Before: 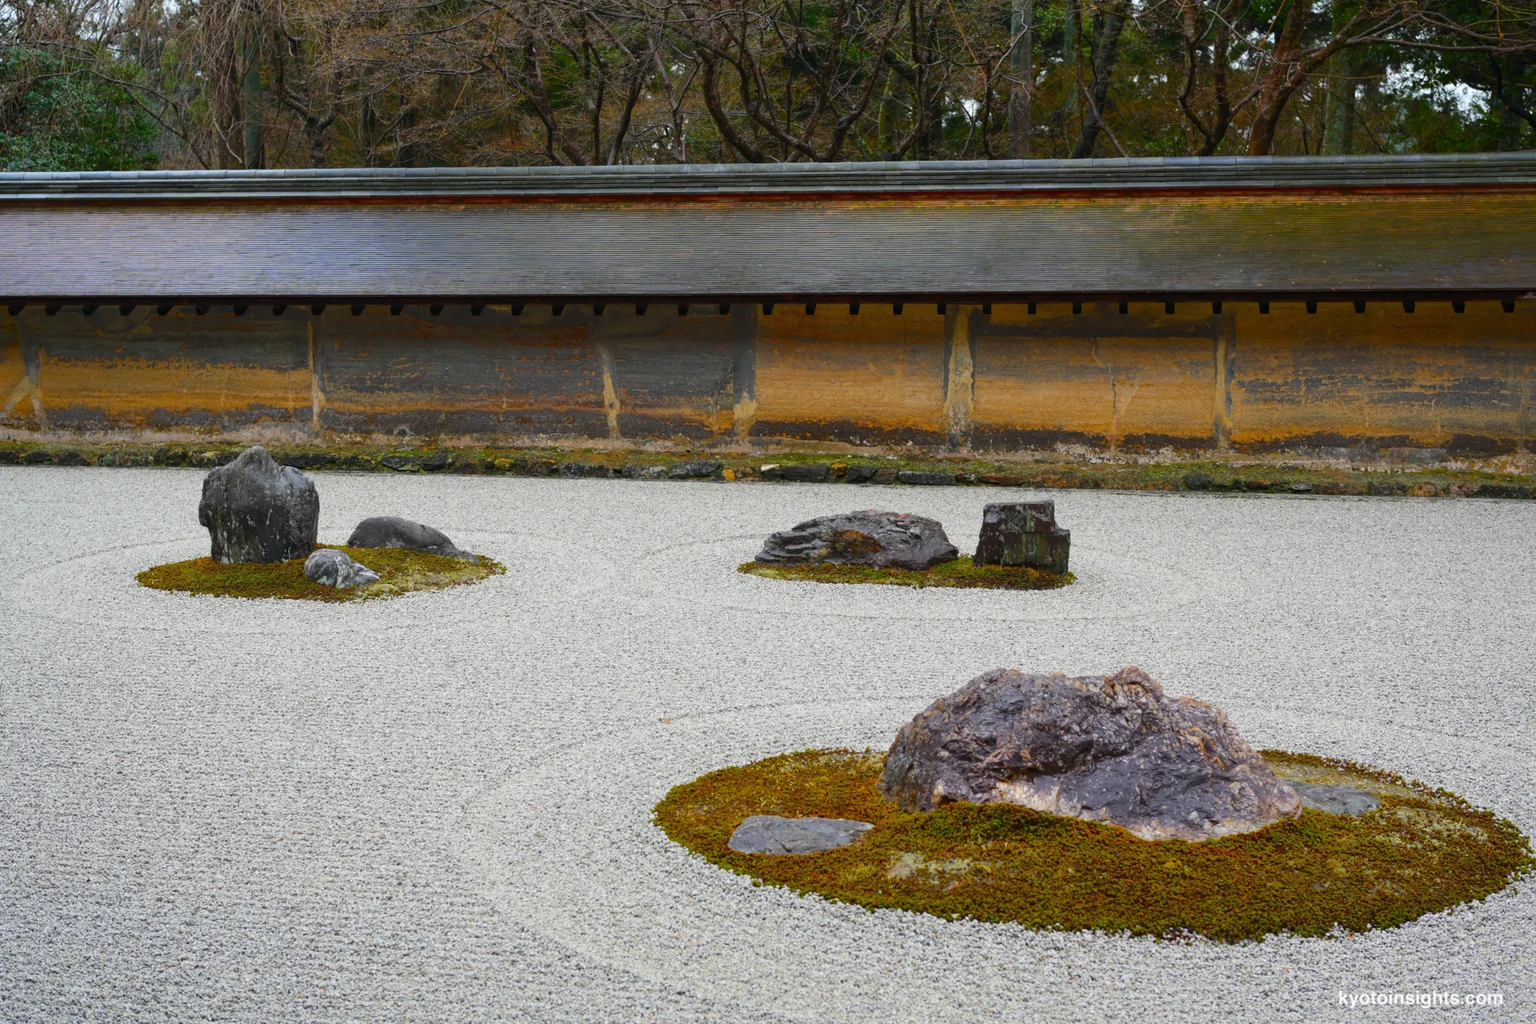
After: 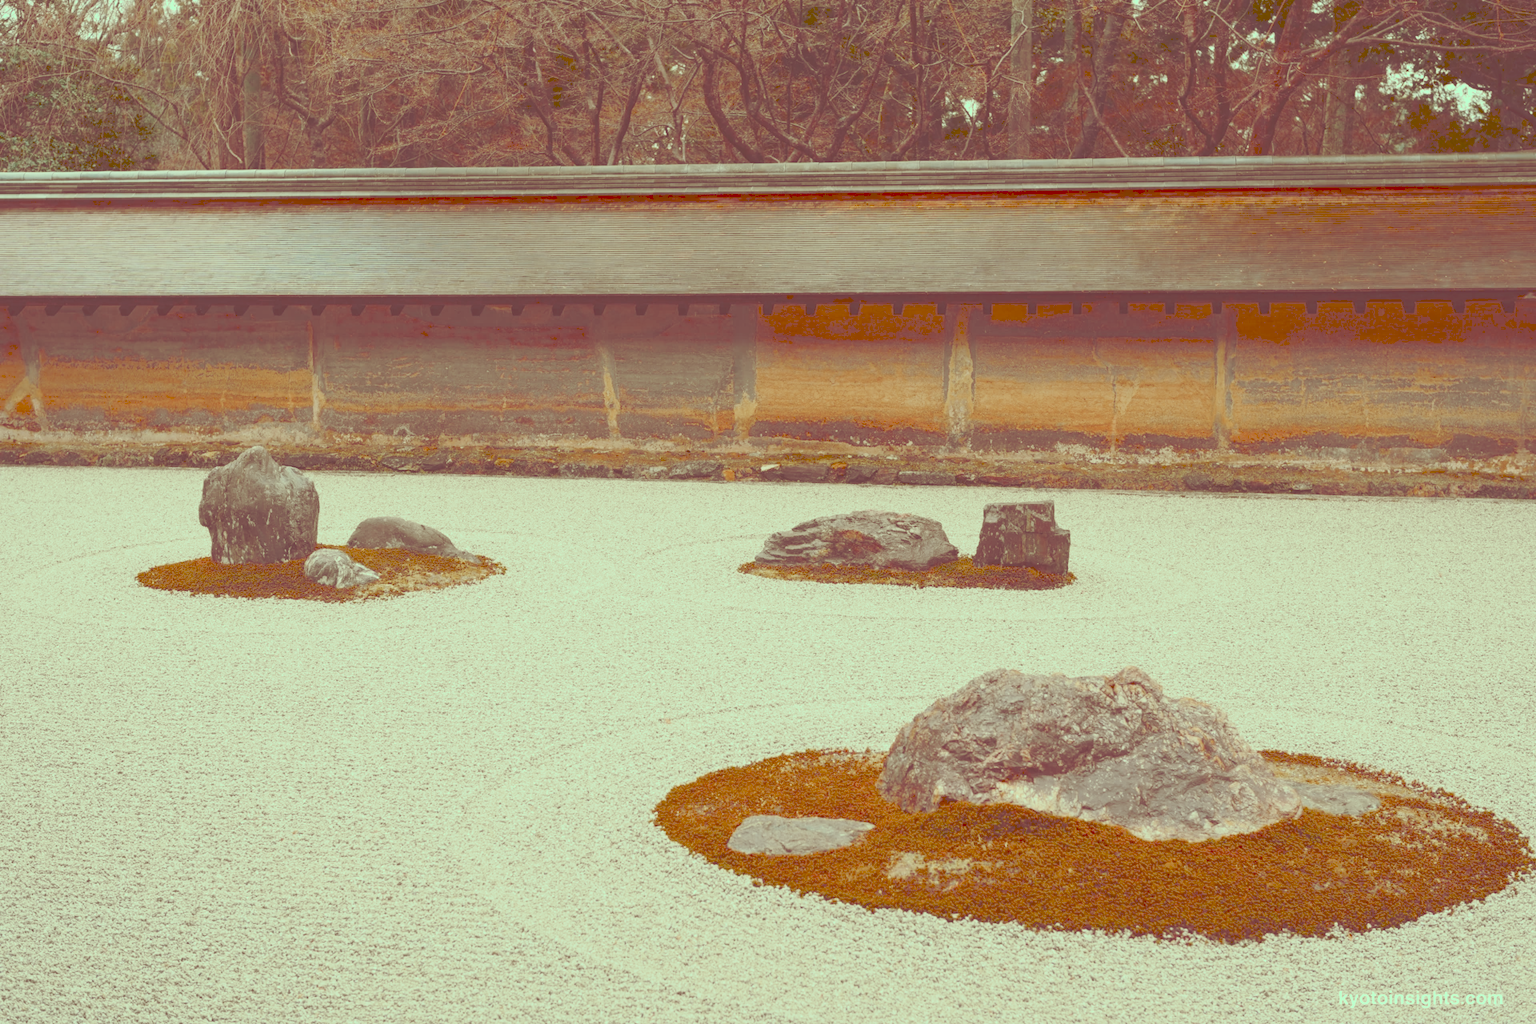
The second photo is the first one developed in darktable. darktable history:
tone curve: curves: ch0 [(0, 0) (0.003, 0.275) (0.011, 0.288) (0.025, 0.309) (0.044, 0.326) (0.069, 0.346) (0.1, 0.37) (0.136, 0.396) (0.177, 0.432) (0.224, 0.473) (0.277, 0.516) (0.335, 0.566) (0.399, 0.611) (0.468, 0.661) (0.543, 0.711) (0.623, 0.761) (0.709, 0.817) (0.801, 0.867) (0.898, 0.911) (1, 1)], preserve colors none
color look up table: target L [83.82, 85.51, 53.35, 71.43, 60.5, 63.77, 70.01, 63.28, 48.87, 55.07, 30.48, 37.7, 19.46, 11.68, 201.47, 78.67, 74.75, 38.93, 61.65, 56.22, 59.5, 25.1, 32.66, 38.47, 31.13, 27.83, 15.44, 3.776, 95.53, 81.23, 75.98, 69.15, 68.05, 48.91, 52.37, 46.47, 42.27, 25.74, 31.28, 28.81, 18.42, 14, 7.825, 90.53, 89.6, 75.01, 67.5, 50.27, 50.68], target a [-8.786, -18.09, -0.69, -53.68, -58.87, 3.221, -41.58, -35.64, -35.02, -6.724, 2.491, -27.45, -5.763, 27.66, 0, -7.044, 4.203, 41.2, 17.61, 37.65, 3.645, 60.96, 36.11, 47.14, 20.68, 30.92, 50.13, 27.27, -47.77, -11.61, -15.05, 6.084, -1.023, 55.75, 31.06, -20.74, 15.47, 42.42, 7.248, 35.51, 8.685, 17.14, 34.71, -71.31, -49.05, -18.97, -32.06, -34.71, -33.83], target b [62.39, 35.89, 81.18, 19.12, 42.85, 64.73, 27.77, 40.18, 51.86, 37.5, 51.75, 31.36, 18.97, 19.71, -0.001, 32.27, 40.26, 62.23, 22.71, 21.09, 27.01, 42.45, 55.51, 31.47, 41.96, 26.45, 26.14, 6.286, 30.37, 8.304, 14.53, -6.081, -10.63, -17.54, 3.737, -17.02, 4.29, 5.907, 19.38, -19.8, -20.04, -1.835, 12.72, 23.2, 21.42, 26.86, -7.018, 11.16, -1.386], num patches 49
